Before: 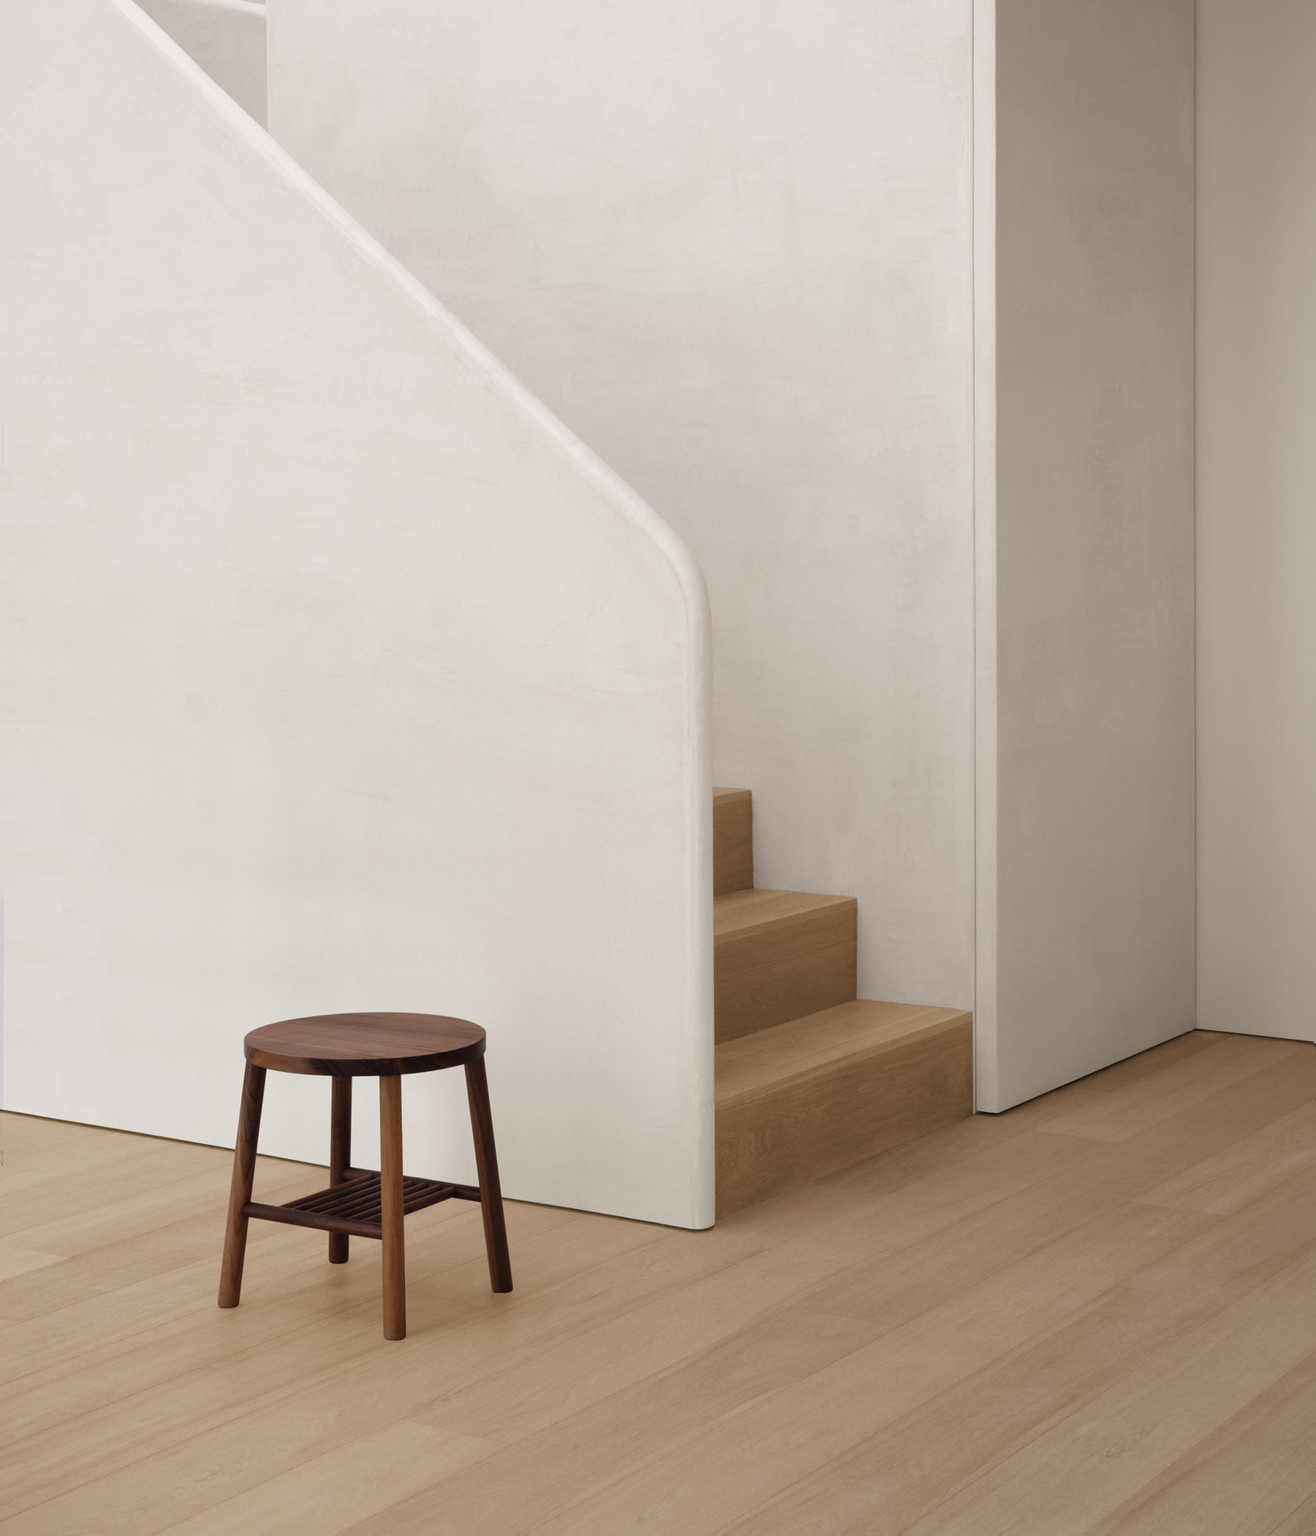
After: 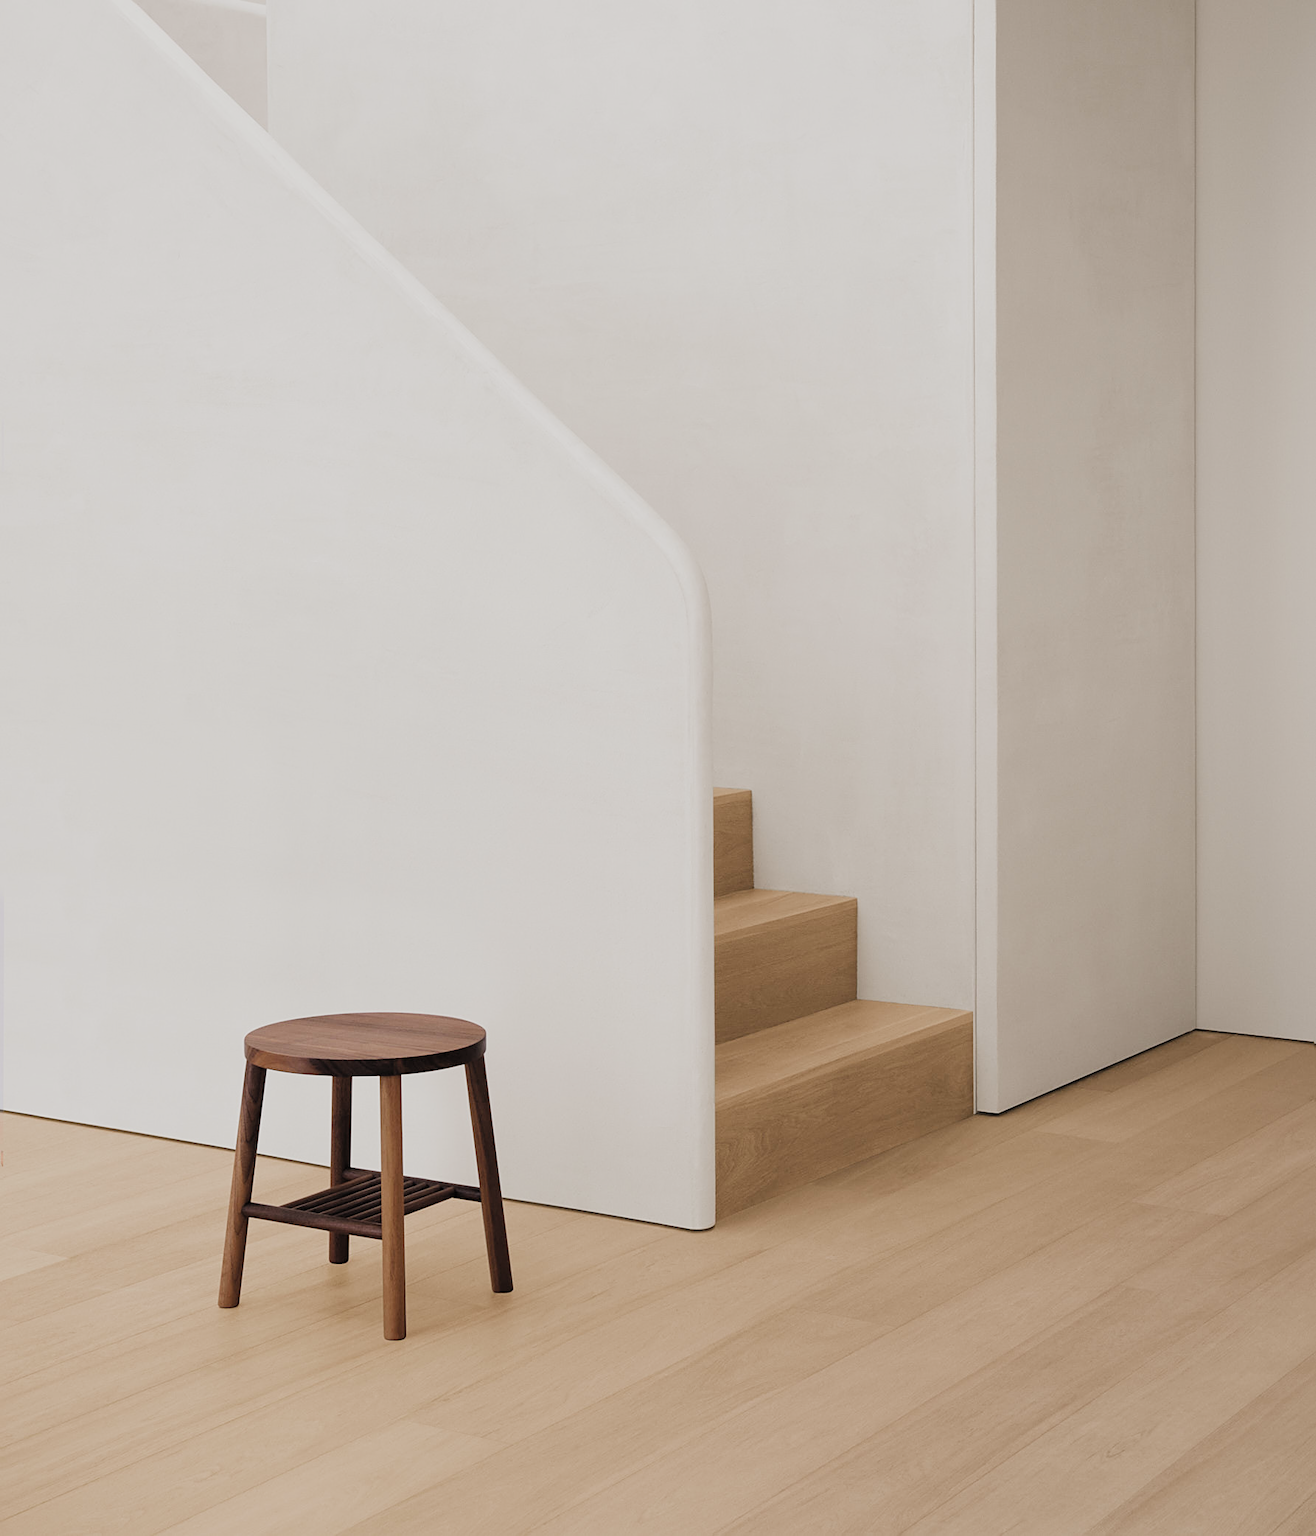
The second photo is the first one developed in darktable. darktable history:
sharpen: on, module defaults
exposure: exposure 0.606 EV, compensate highlight preservation false
filmic rgb: black relative exposure -7.65 EV, white relative exposure 4.56 EV, threshold 3.05 EV, hardness 3.61, color science v5 (2021), contrast in shadows safe, contrast in highlights safe, enable highlight reconstruction true
